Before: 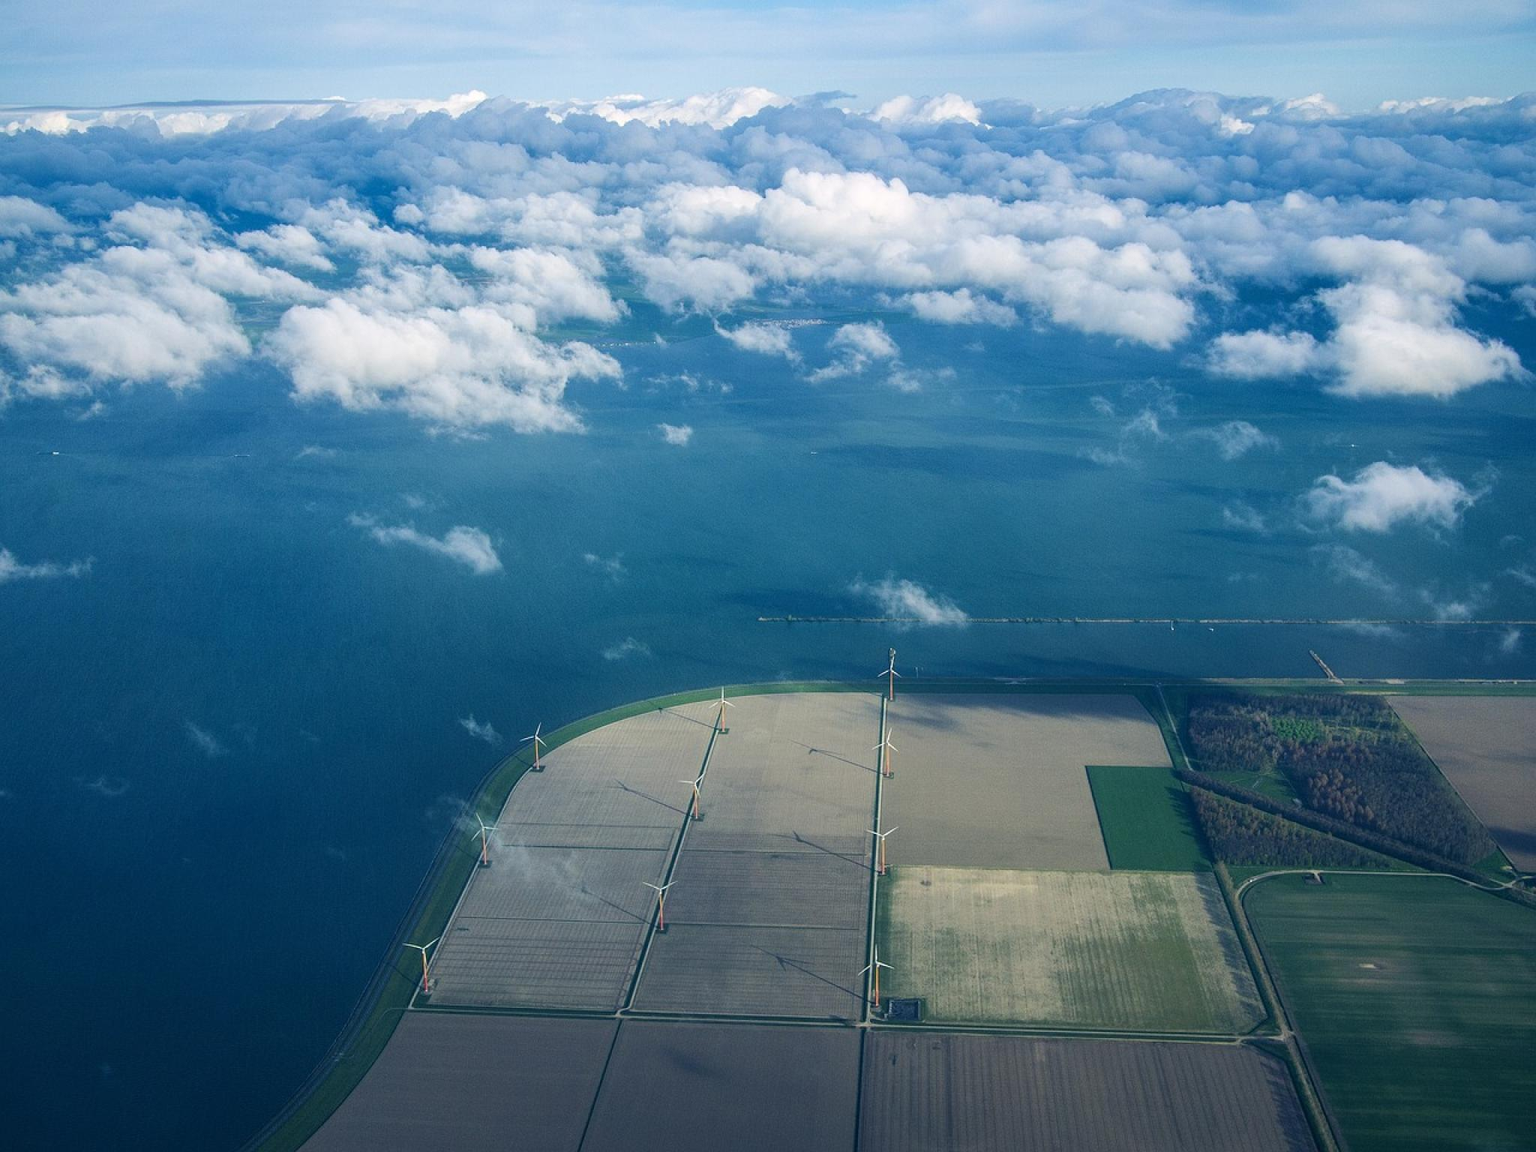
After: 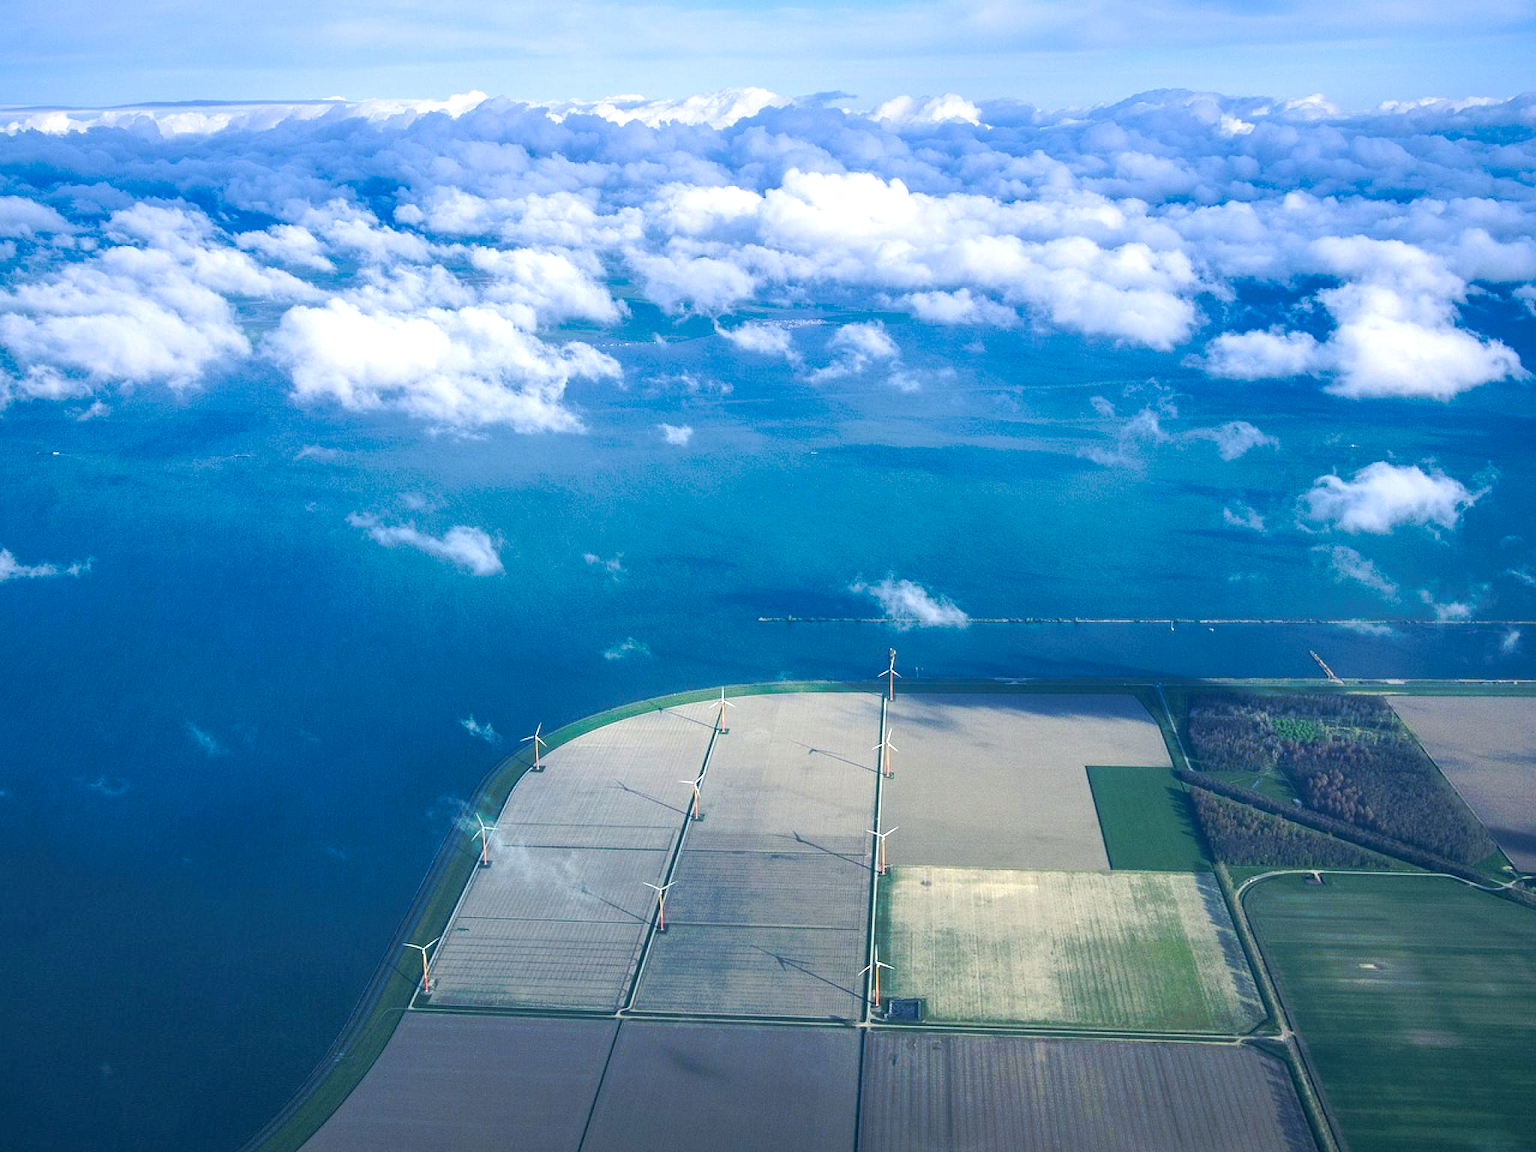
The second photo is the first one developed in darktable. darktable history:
tone curve: curves: ch0 [(0, 0) (0.003, 0.003) (0.011, 0.011) (0.025, 0.024) (0.044, 0.042) (0.069, 0.066) (0.1, 0.095) (0.136, 0.129) (0.177, 0.169) (0.224, 0.214) (0.277, 0.264) (0.335, 0.319) (0.399, 0.38) (0.468, 0.446) (0.543, 0.558) (0.623, 0.636) (0.709, 0.719) (0.801, 0.807) (0.898, 0.901) (1, 1)], preserve colors none
shadows and highlights: shadows 25, highlights -25
exposure: black level correction 0.001, exposure 1.05 EV, compensate exposure bias true, compensate highlight preservation false
graduated density: hue 238.83°, saturation 50%
